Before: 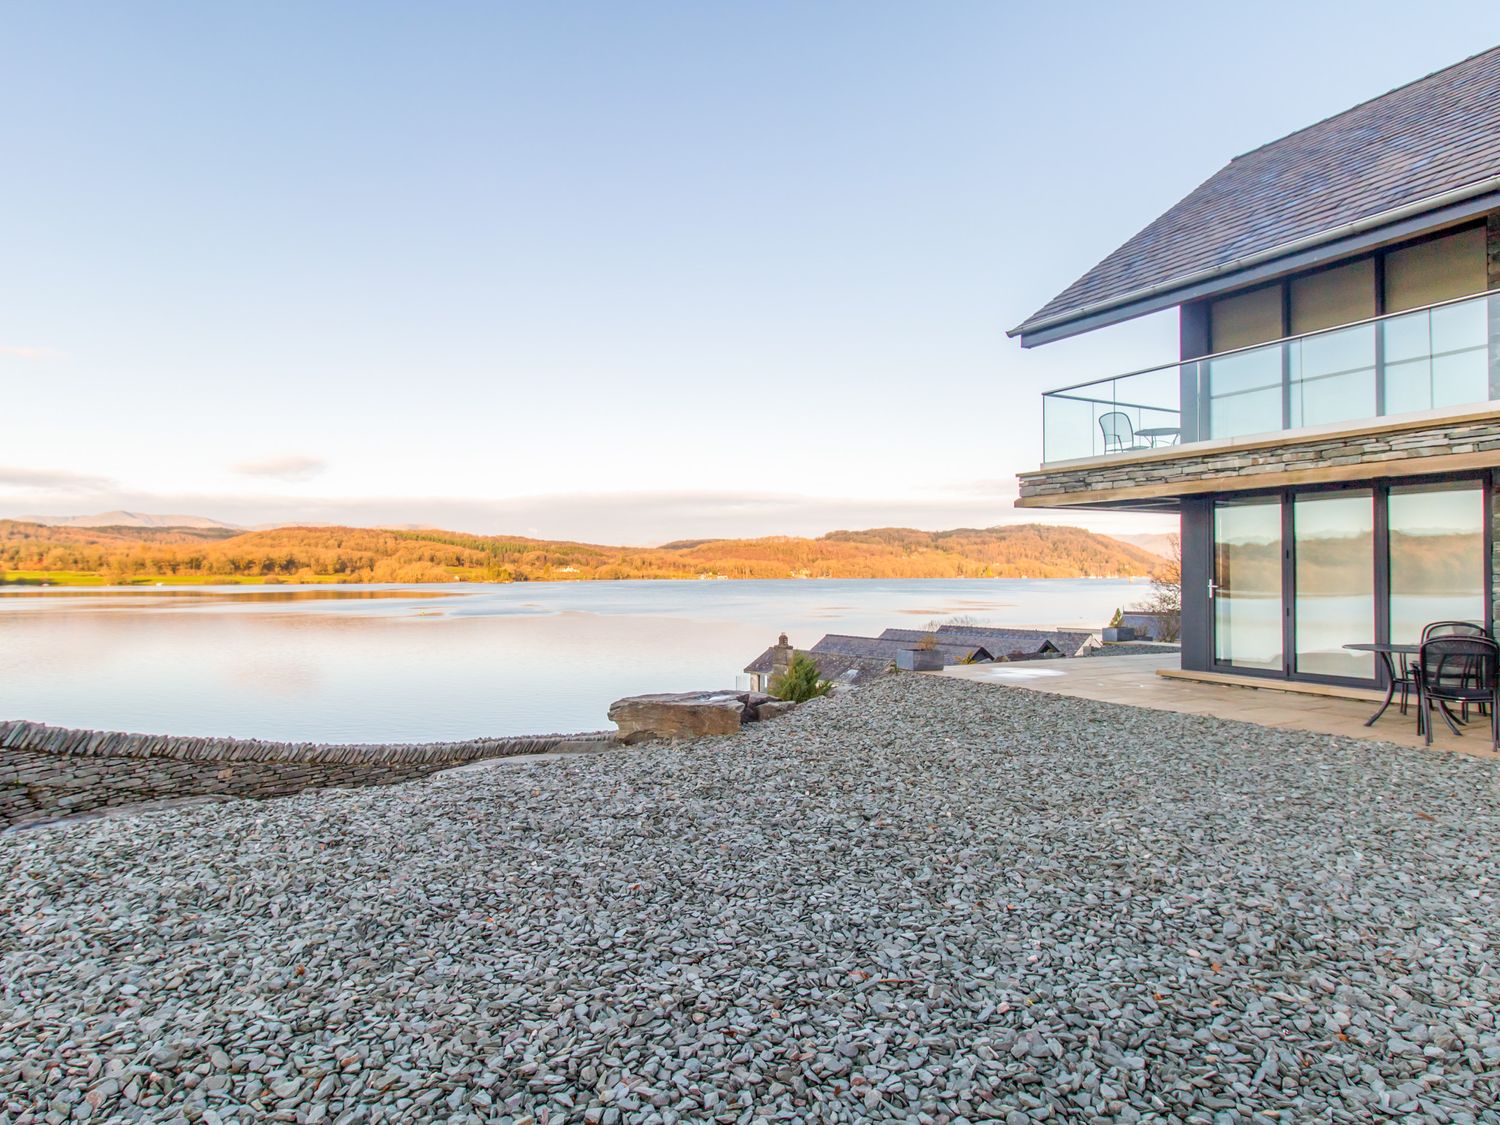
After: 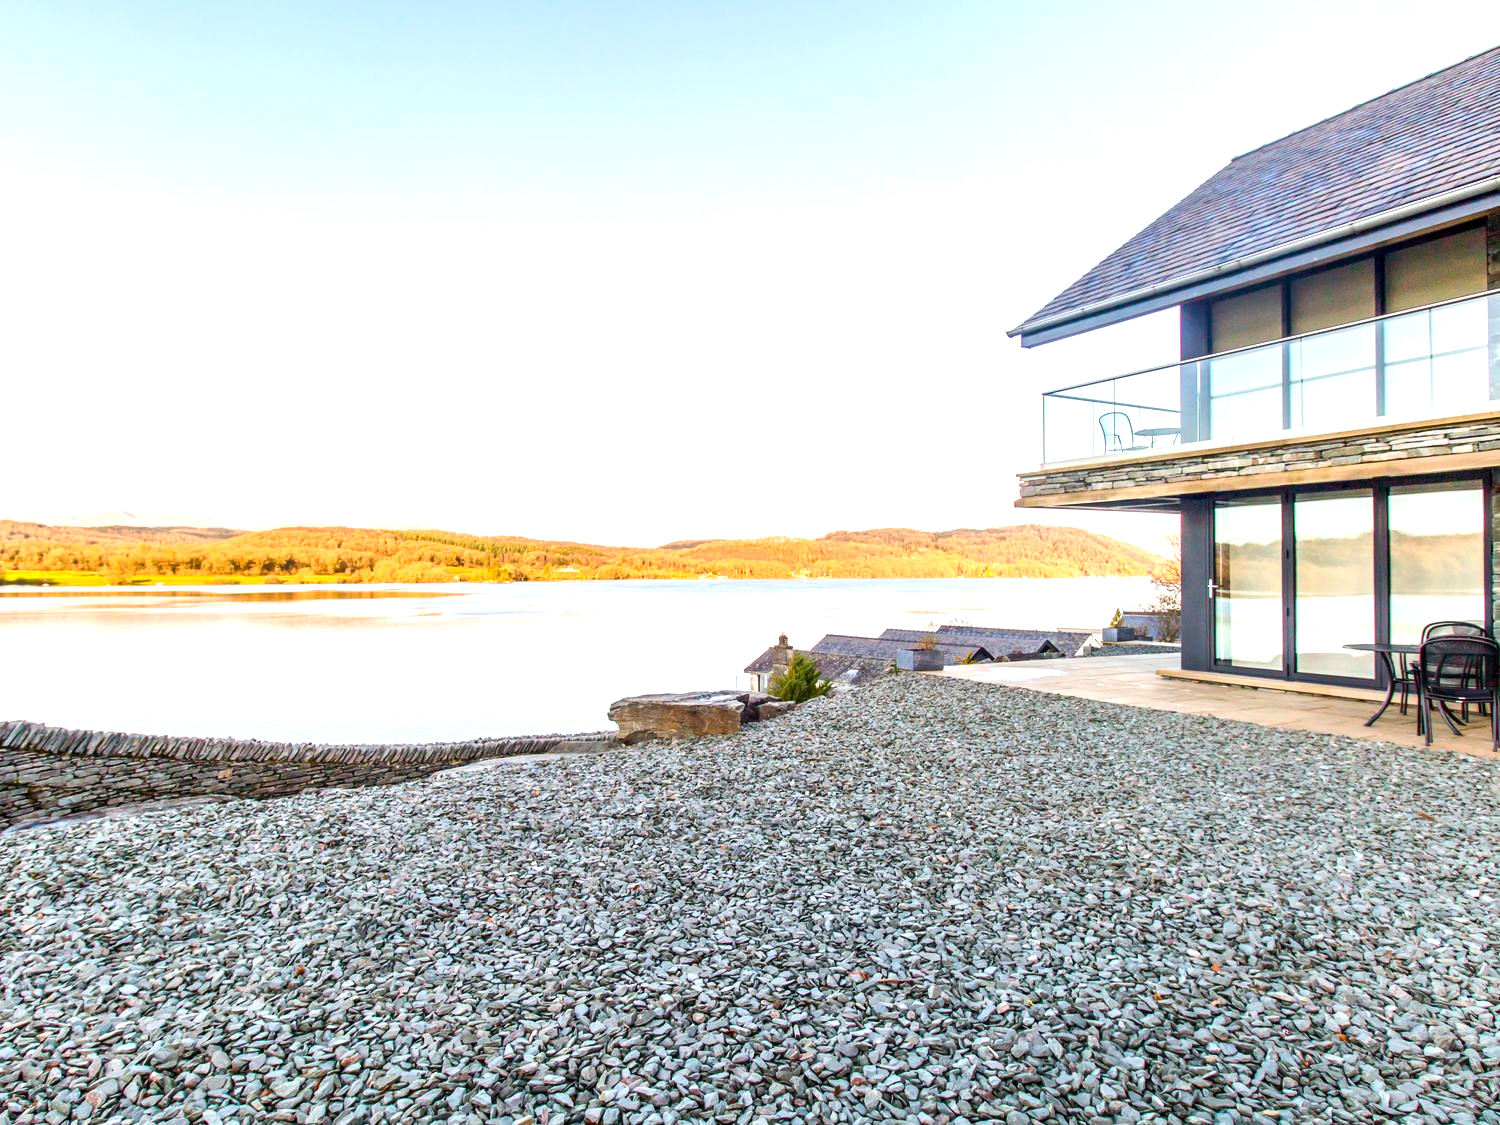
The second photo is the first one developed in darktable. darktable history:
color balance rgb: linear chroma grading › global chroma 8.12%, perceptual saturation grading › global saturation 9.07%, perceptual saturation grading › highlights -13.84%, perceptual saturation grading › mid-tones 14.88%, perceptual saturation grading › shadows 22.8%, perceptual brilliance grading › highlights 2.61%, global vibrance 12.07%
tone equalizer: -8 EV -0.75 EV, -7 EV -0.7 EV, -6 EV -0.6 EV, -5 EV -0.4 EV, -3 EV 0.4 EV, -2 EV 0.6 EV, -1 EV 0.7 EV, +0 EV 0.75 EV, edges refinement/feathering 500, mask exposure compensation -1.57 EV, preserve details no
